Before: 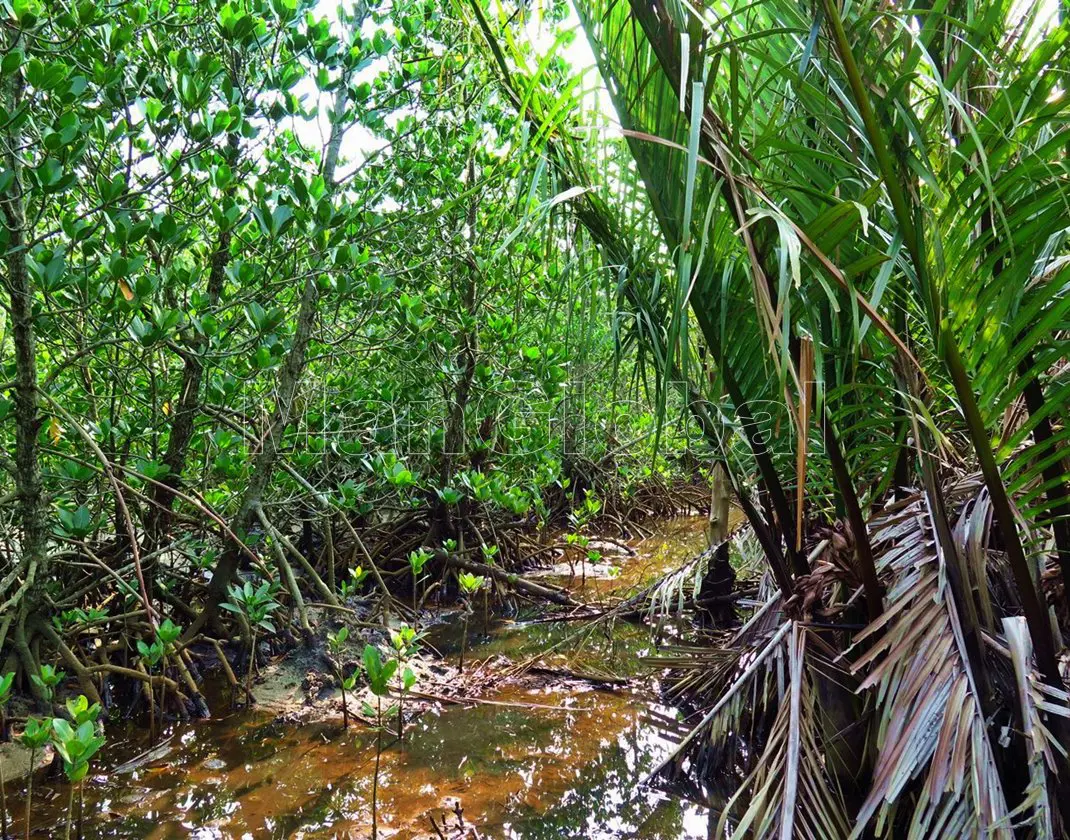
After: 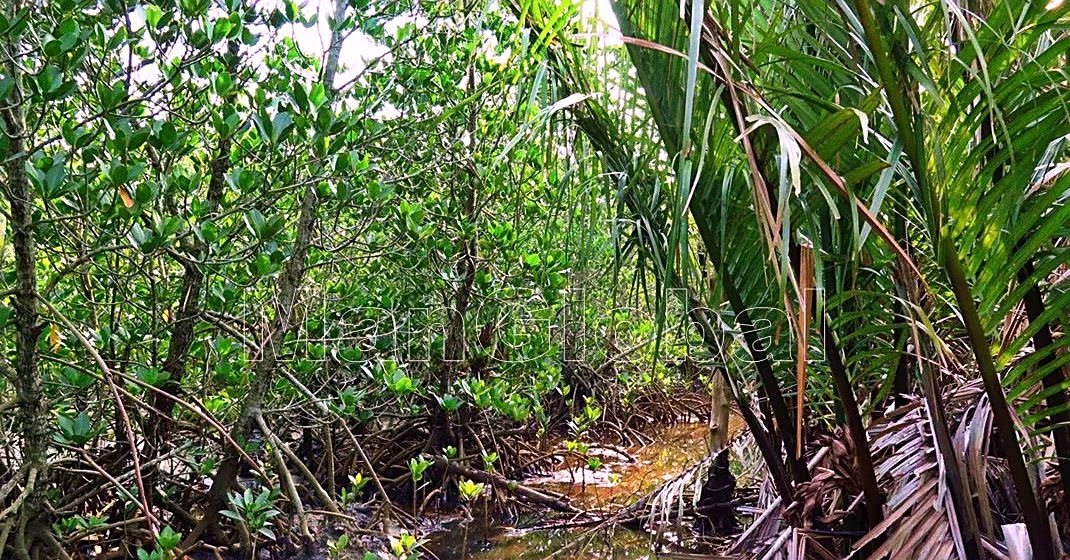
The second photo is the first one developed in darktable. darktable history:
white balance: red 1.188, blue 1.11
crop: top 11.166%, bottom 22.168%
sharpen: on, module defaults
grain: coarseness 0.09 ISO
